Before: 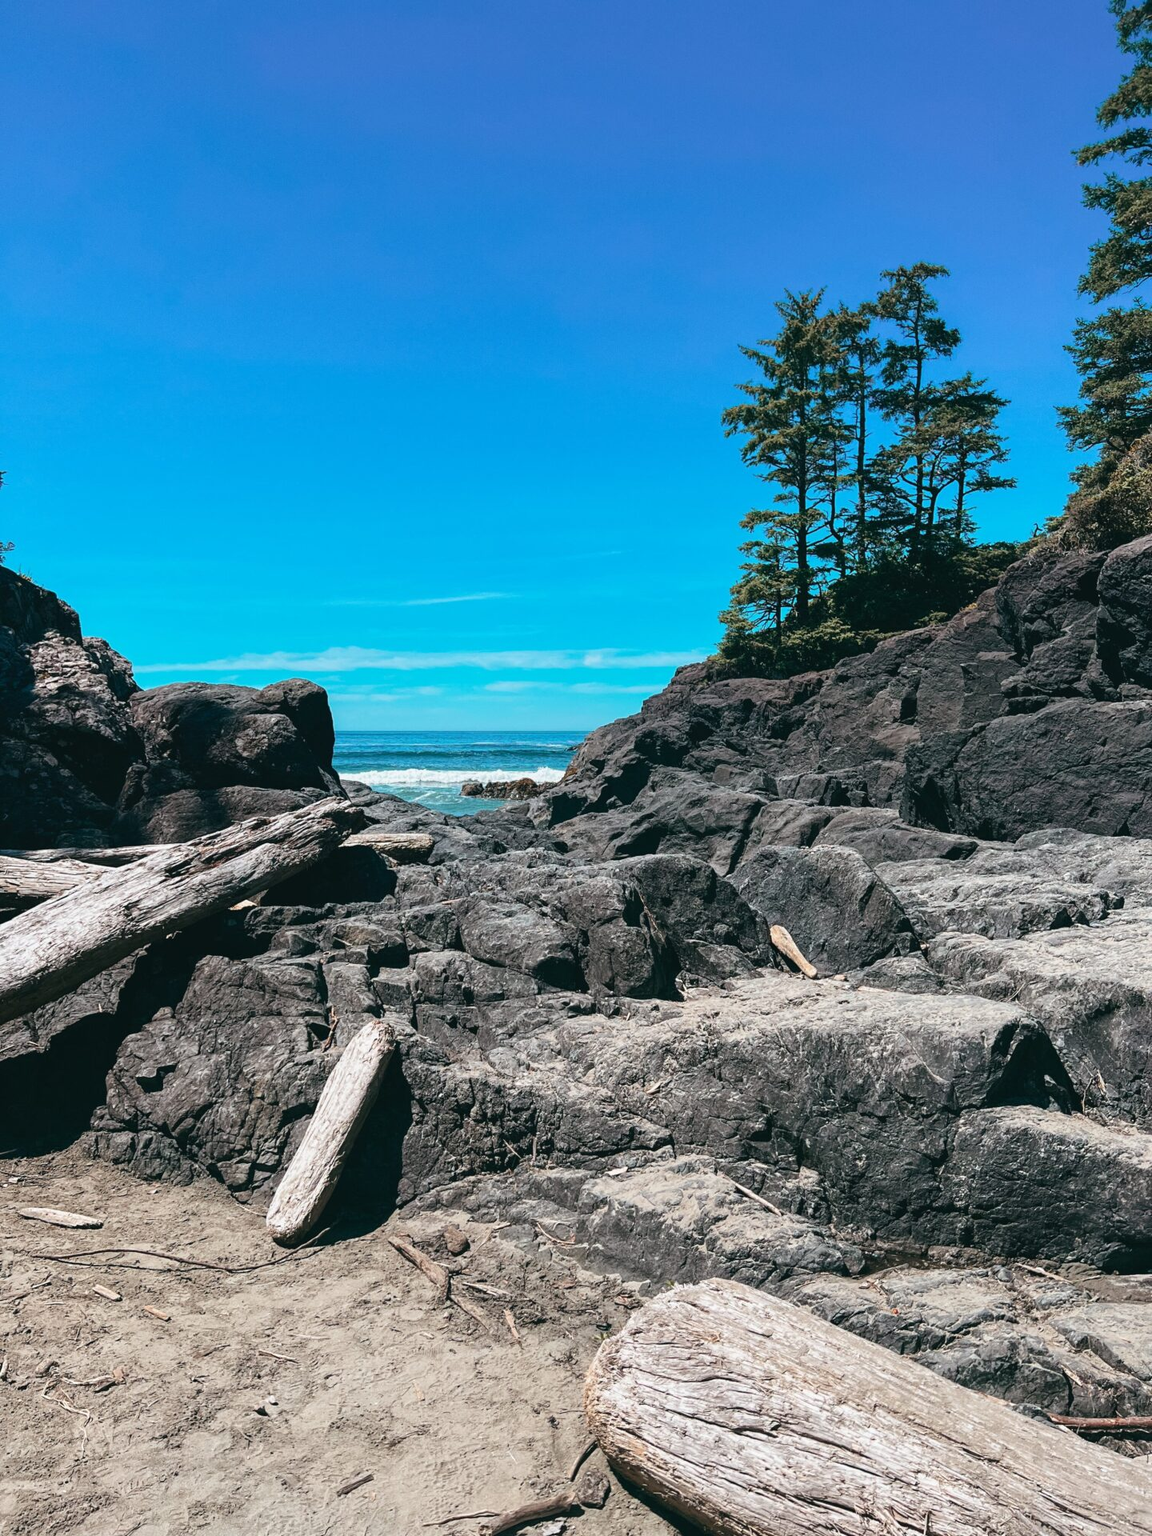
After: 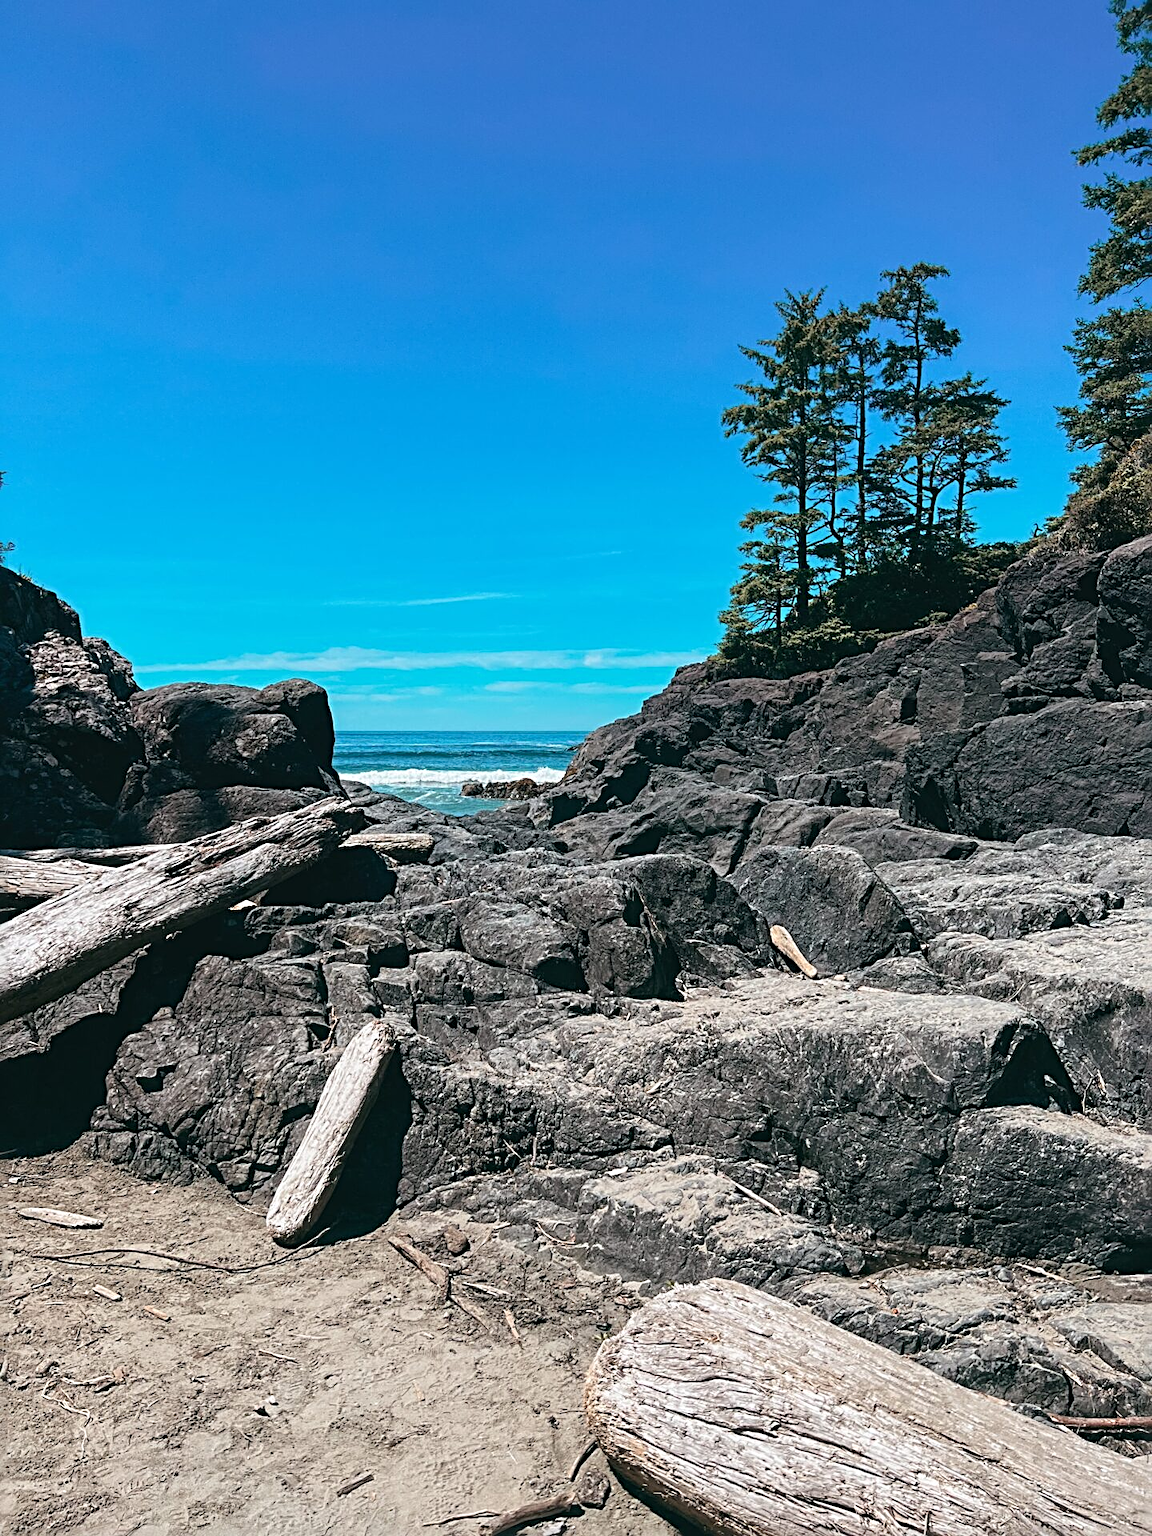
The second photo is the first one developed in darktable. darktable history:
sharpen: radius 3.999
